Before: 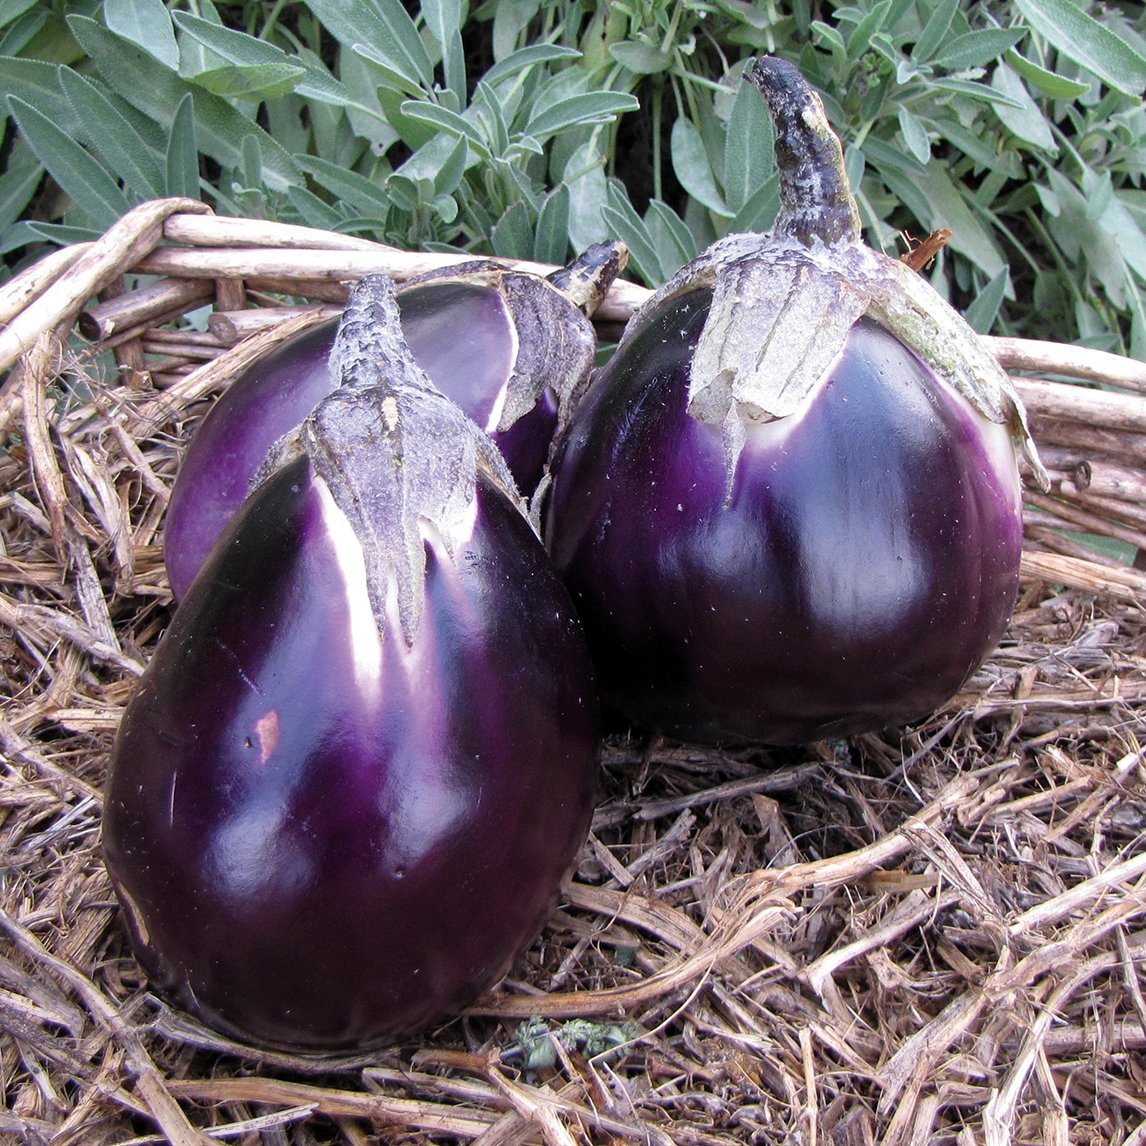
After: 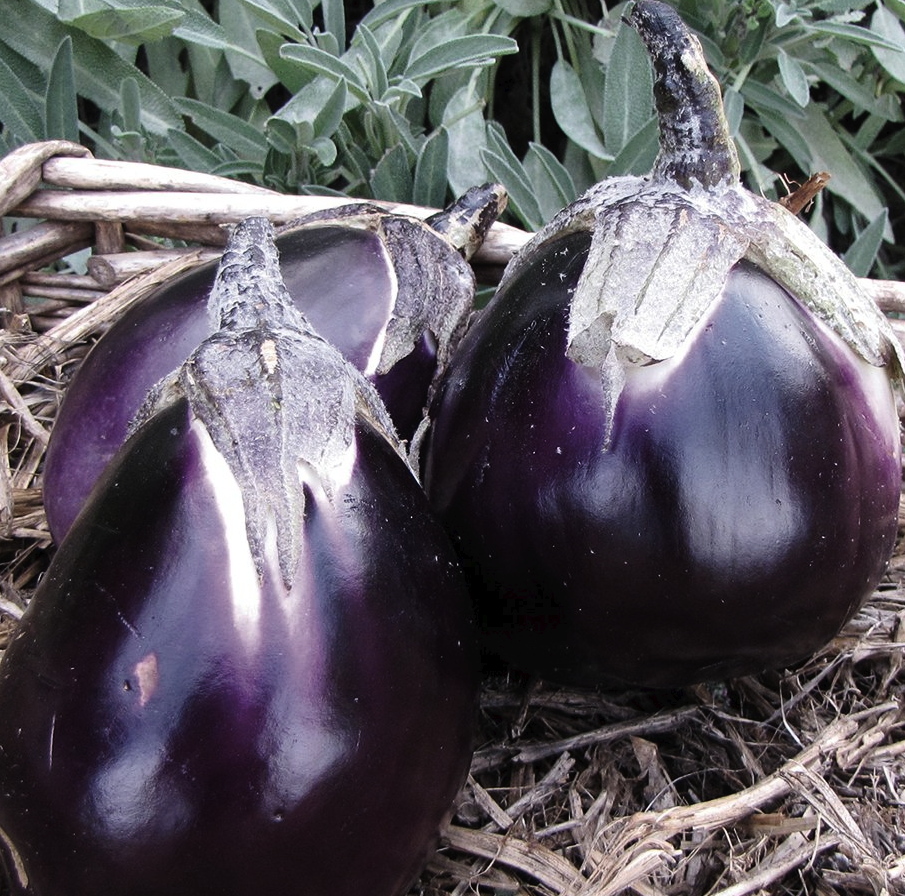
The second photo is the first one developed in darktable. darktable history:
tone curve: curves: ch0 [(0, 0) (0.003, 0.019) (0.011, 0.022) (0.025, 0.027) (0.044, 0.037) (0.069, 0.049) (0.1, 0.066) (0.136, 0.091) (0.177, 0.125) (0.224, 0.159) (0.277, 0.206) (0.335, 0.266) (0.399, 0.332) (0.468, 0.411) (0.543, 0.492) (0.623, 0.577) (0.709, 0.668) (0.801, 0.767) (0.898, 0.869) (1, 1)], preserve colors none
crop and rotate: left 10.616%, top 5.012%, right 10.356%, bottom 16.797%
contrast brightness saturation: contrast 0.104, saturation -0.363
